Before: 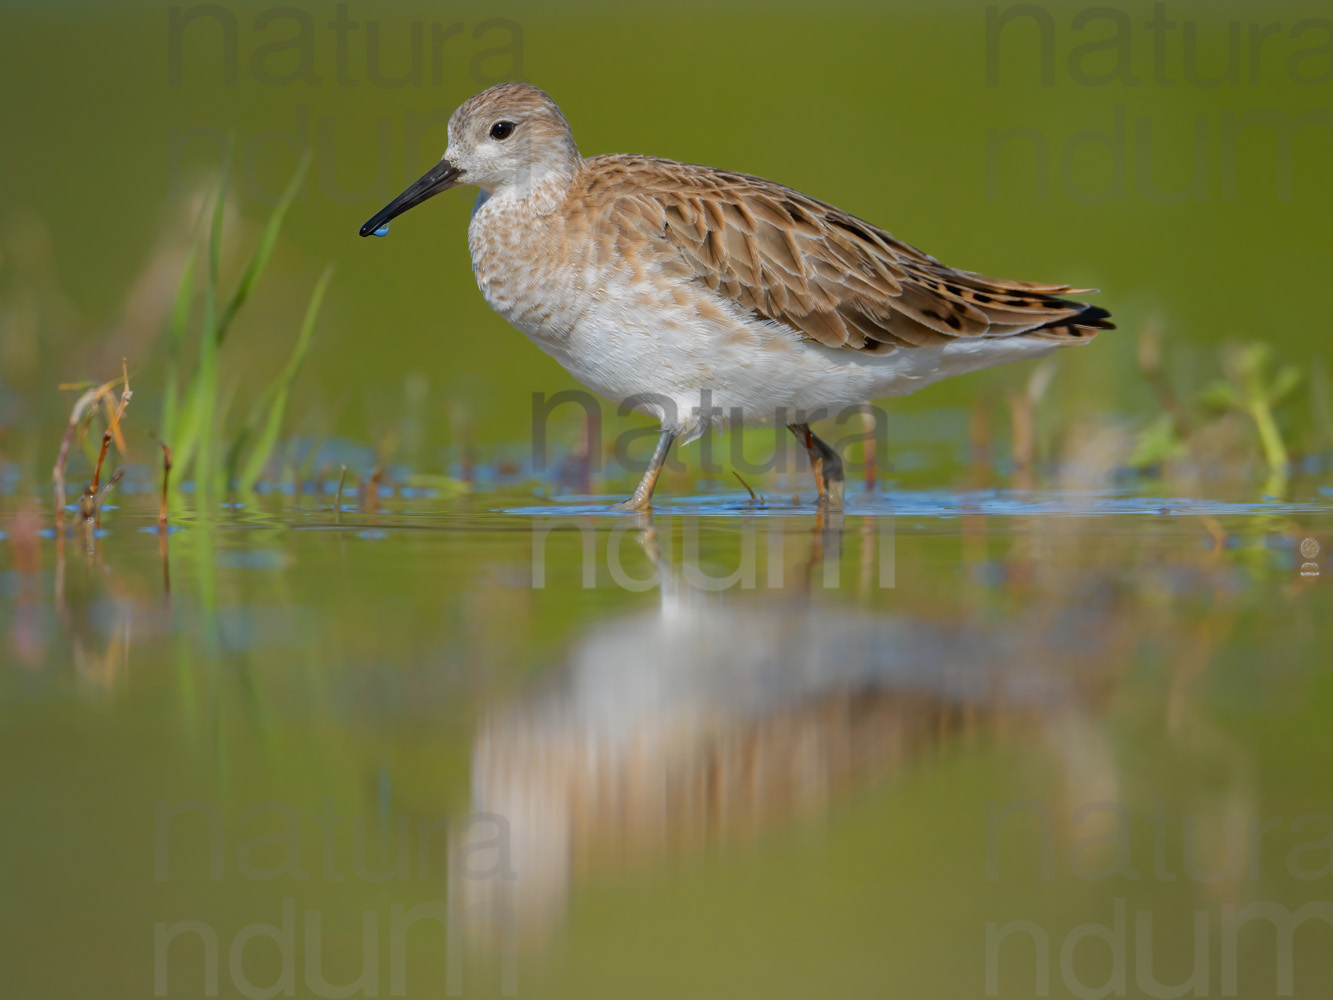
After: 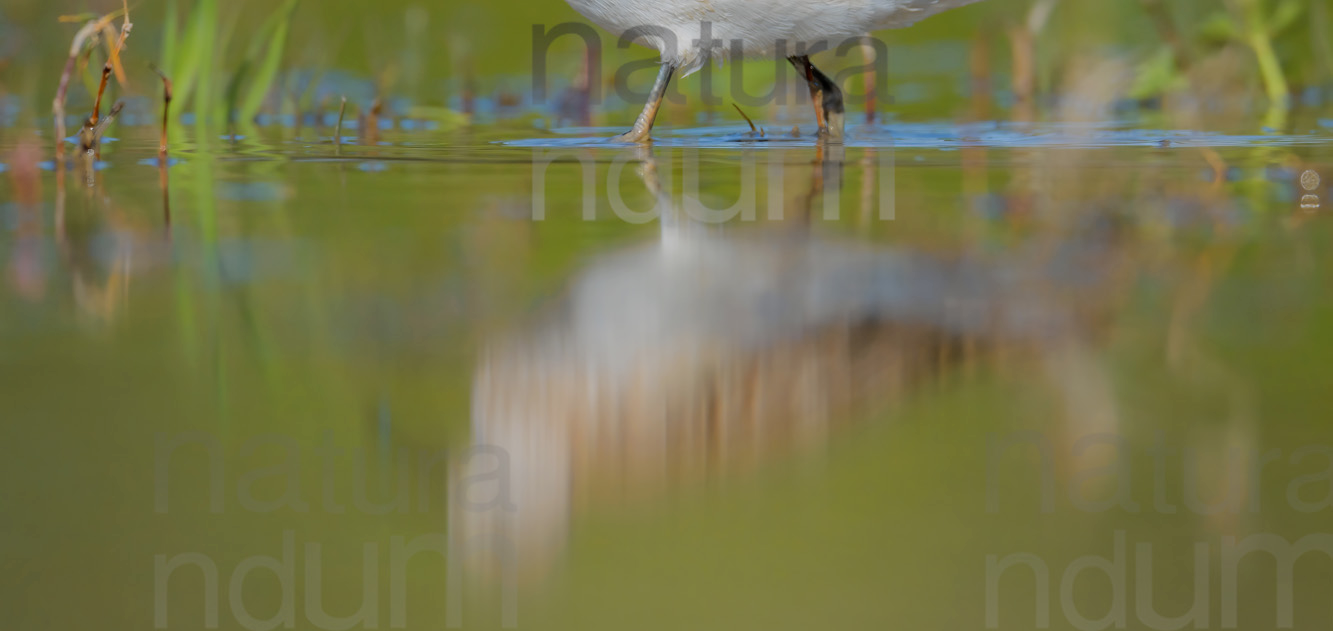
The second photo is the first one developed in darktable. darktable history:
filmic rgb: black relative exposure -5.05 EV, white relative exposure 3.97 EV, hardness 2.88, contrast 1.094, preserve chrominance max RGB
crop and rotate: top 36.889%
